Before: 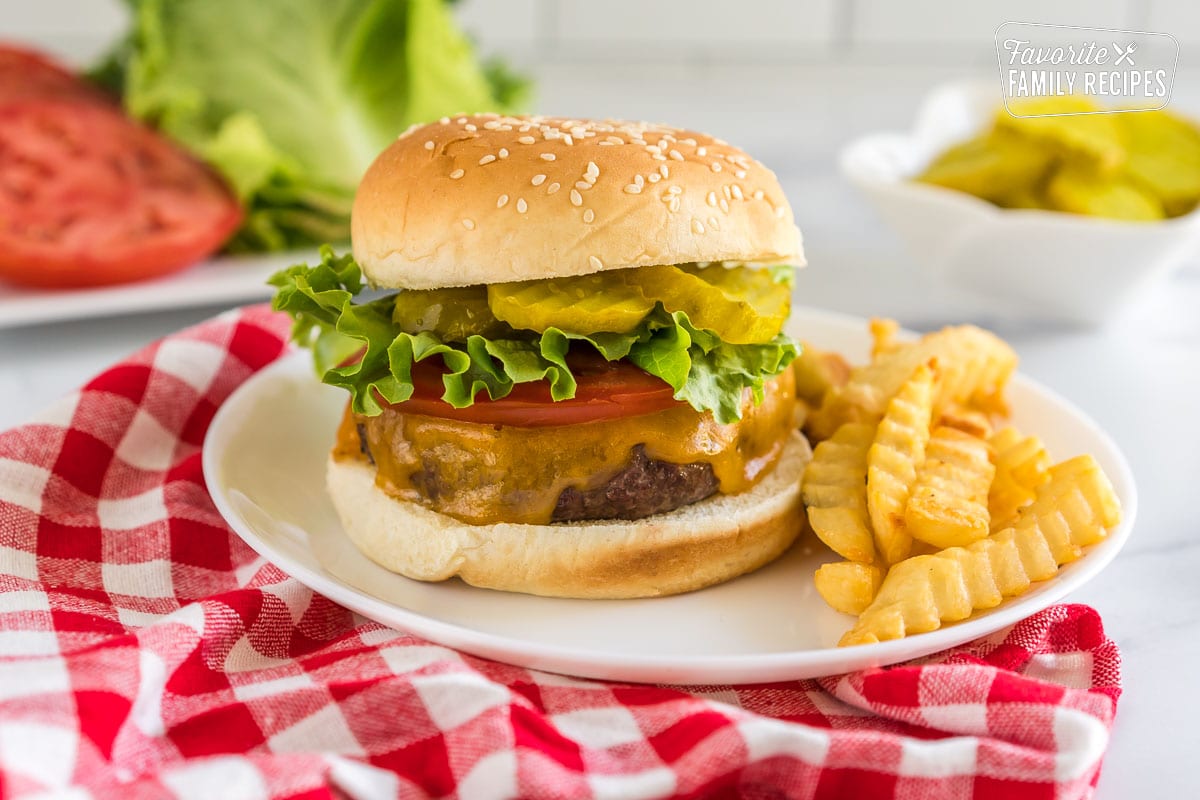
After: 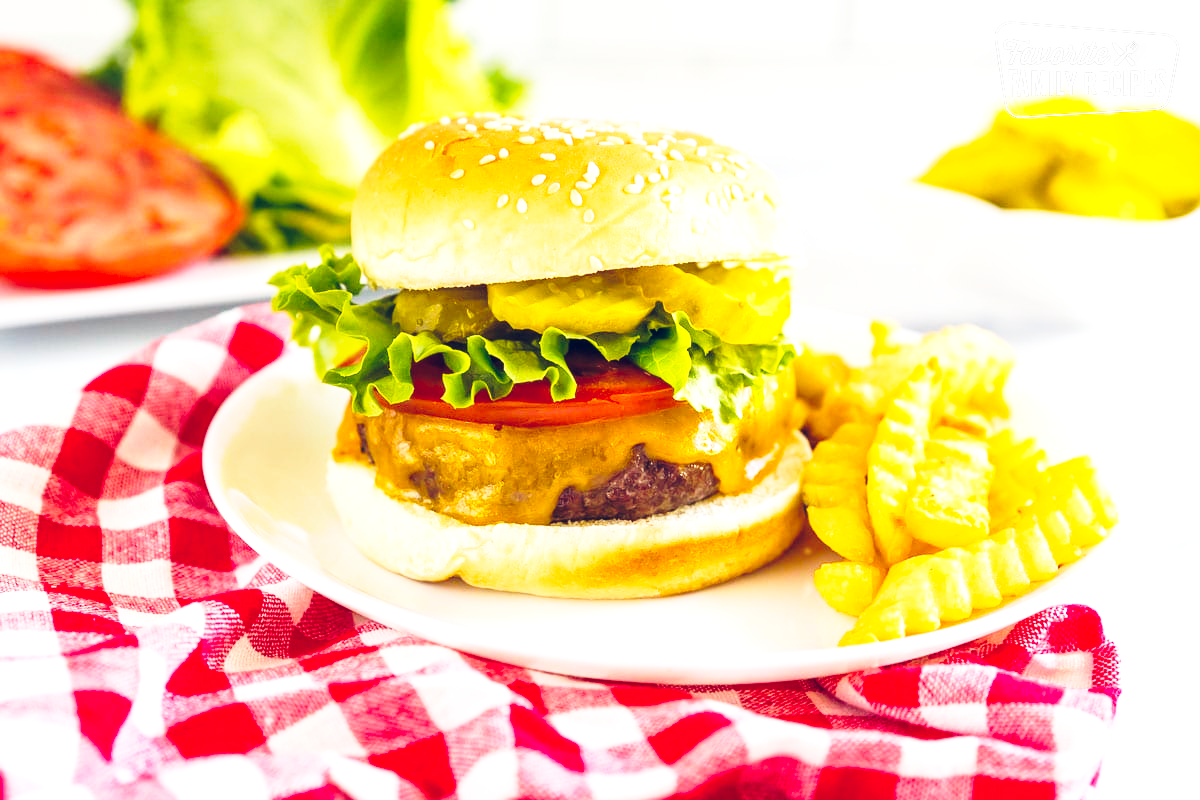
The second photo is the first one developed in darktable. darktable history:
base curve: curves: ch0 [(0, 0) (0.028, 0.03) (0.121, 0.232) (0.46, 0.748) (0.859, 0.968) (1, 1)], preserve colors none
color balance rgb: shadows lift › luminance -20.146%, global offset › luminance 0.37%, global offset › chroma 0.201%, global offset › hue 255.63°, perceptual saturation grading › global saturation 19.897%, perceptual brilliance grading › global brilliance 18.602%, global vibrance 20%
